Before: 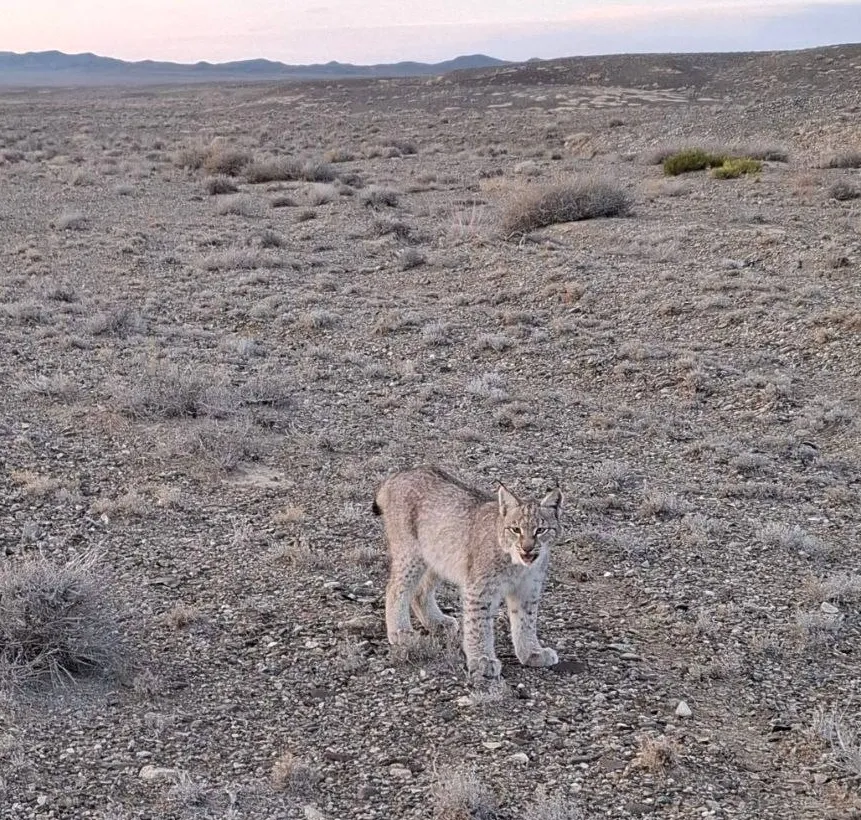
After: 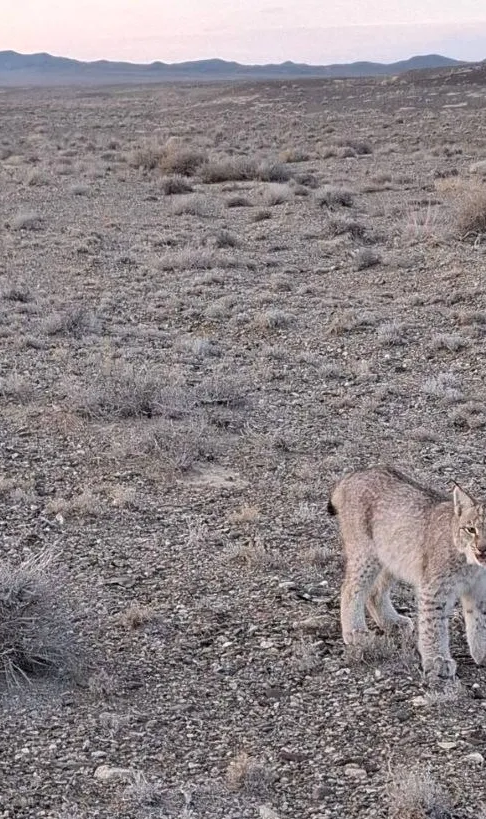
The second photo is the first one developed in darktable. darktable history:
crop: left 5.232%, right 38.299%
